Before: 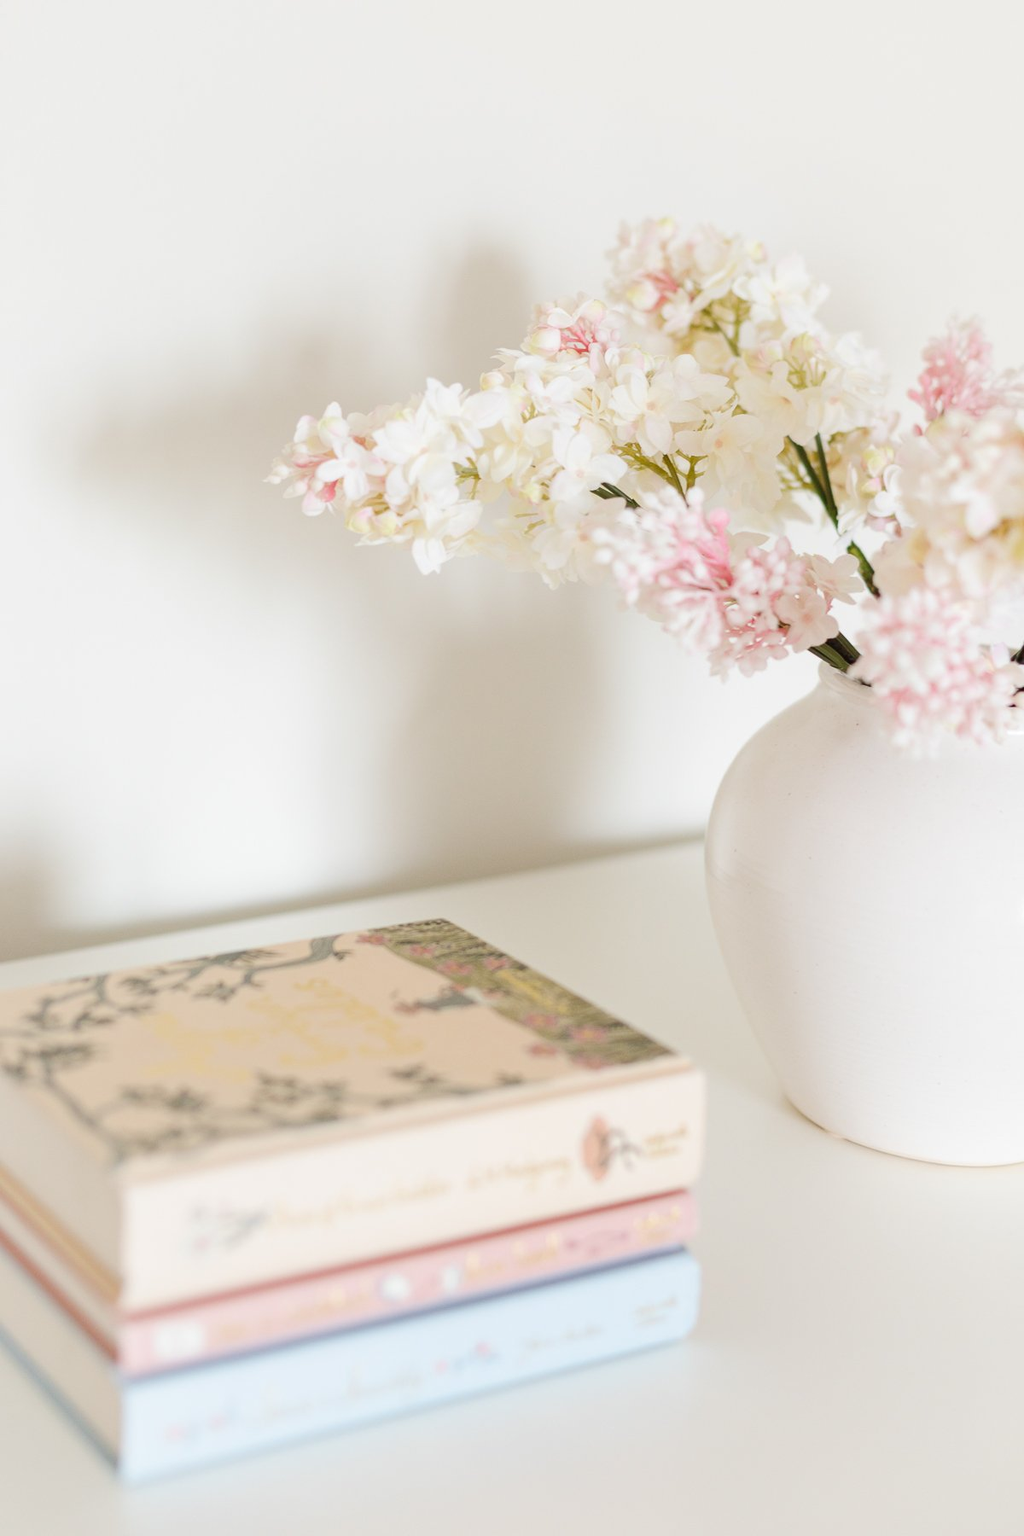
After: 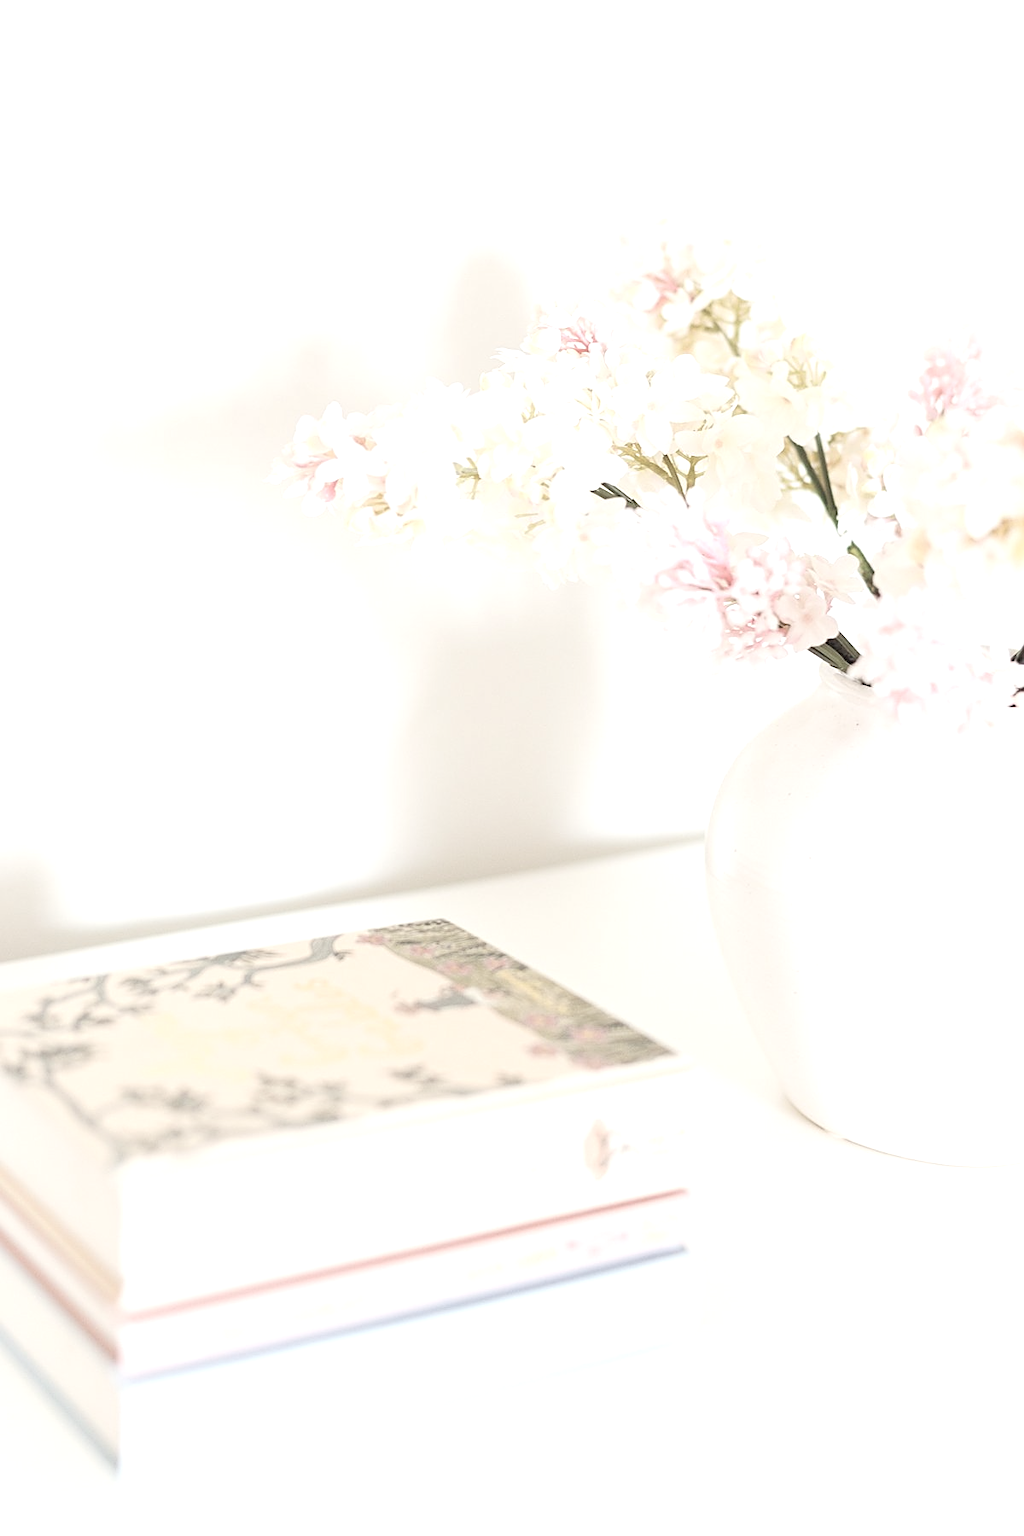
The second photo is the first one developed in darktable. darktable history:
sharpen: on, module defaults
exposure: black level correction 0, exposure 0.694 EV, compensate highlight preservation false
contrast brightness saturation: brightness 0.189, saturation -0.505
